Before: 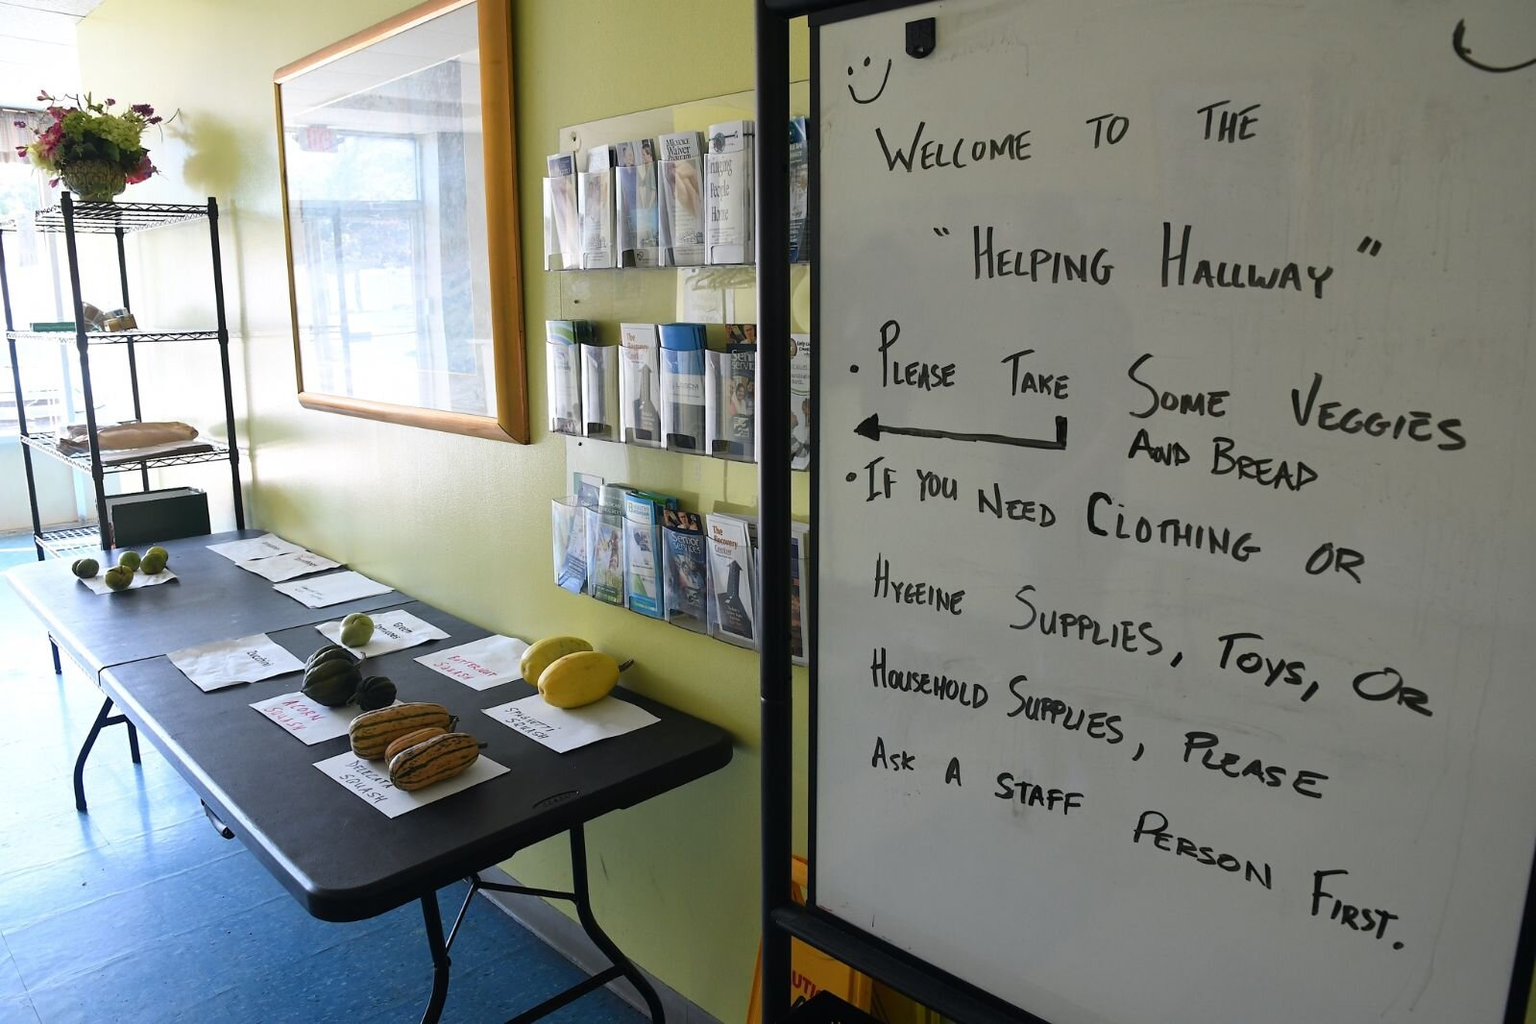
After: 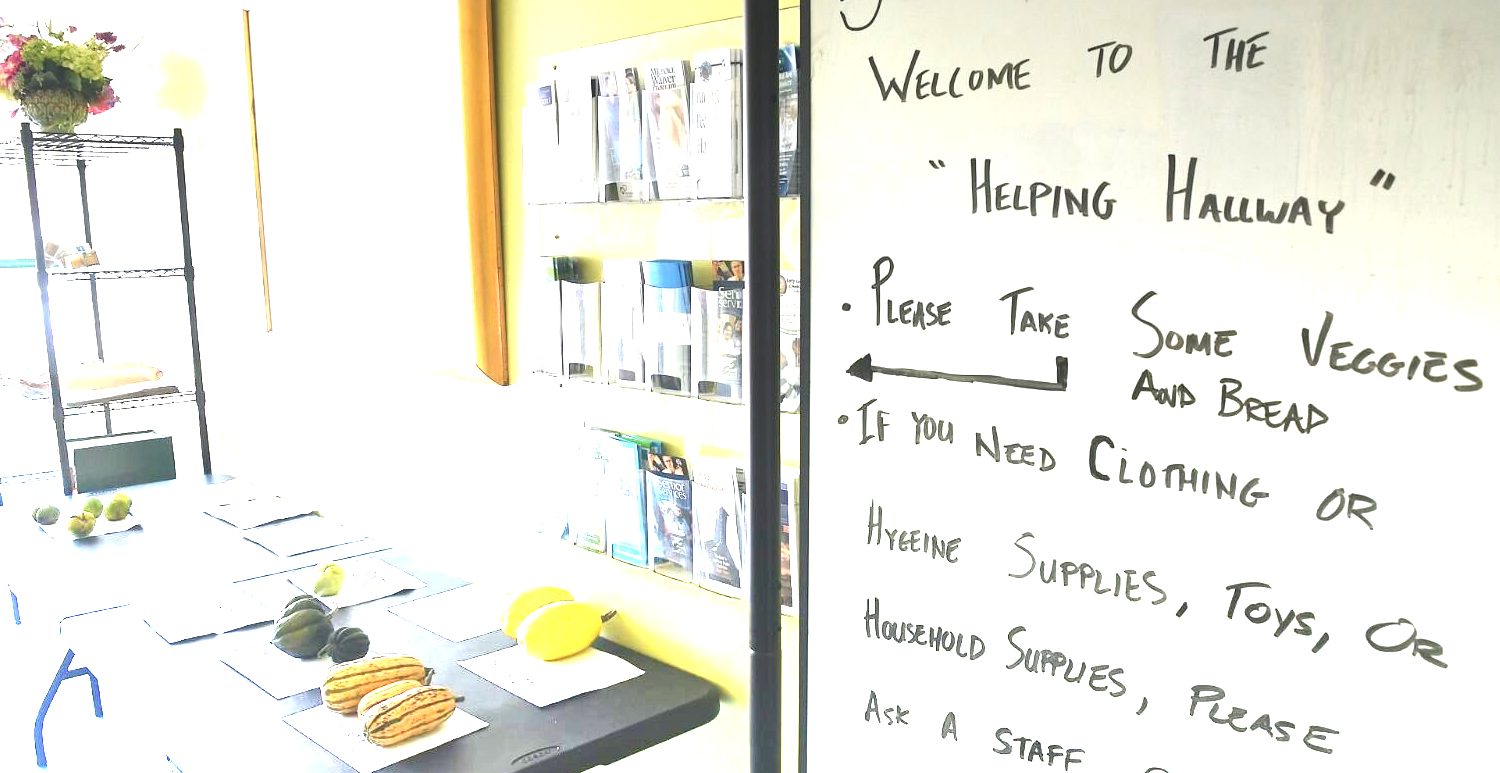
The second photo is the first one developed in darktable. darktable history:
crop: left 2.737%, top 7.287%, right 3.421%, bottom 20.179%
color balance: lift [1.007, 1, 1, 1], gamma [1.097, 1, 1, 1]
exposure: black level correction 0, exposure 1.5 EV, compensate exposure bias true, compensate highlight preservation false
graduated density: density -3.9 EV
